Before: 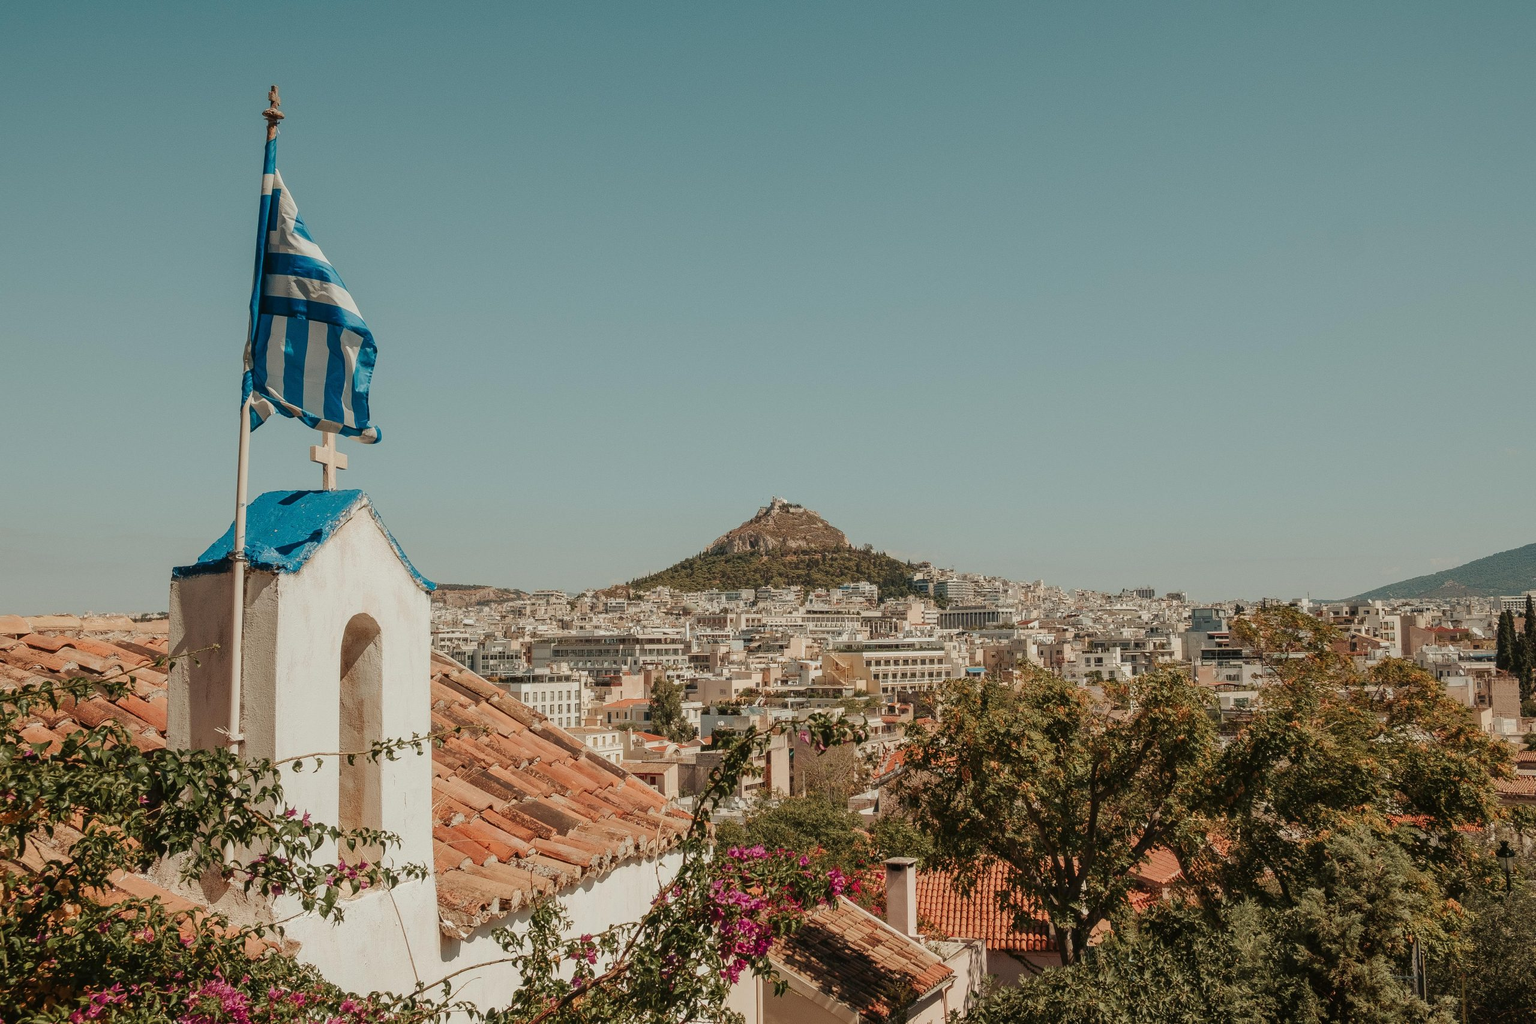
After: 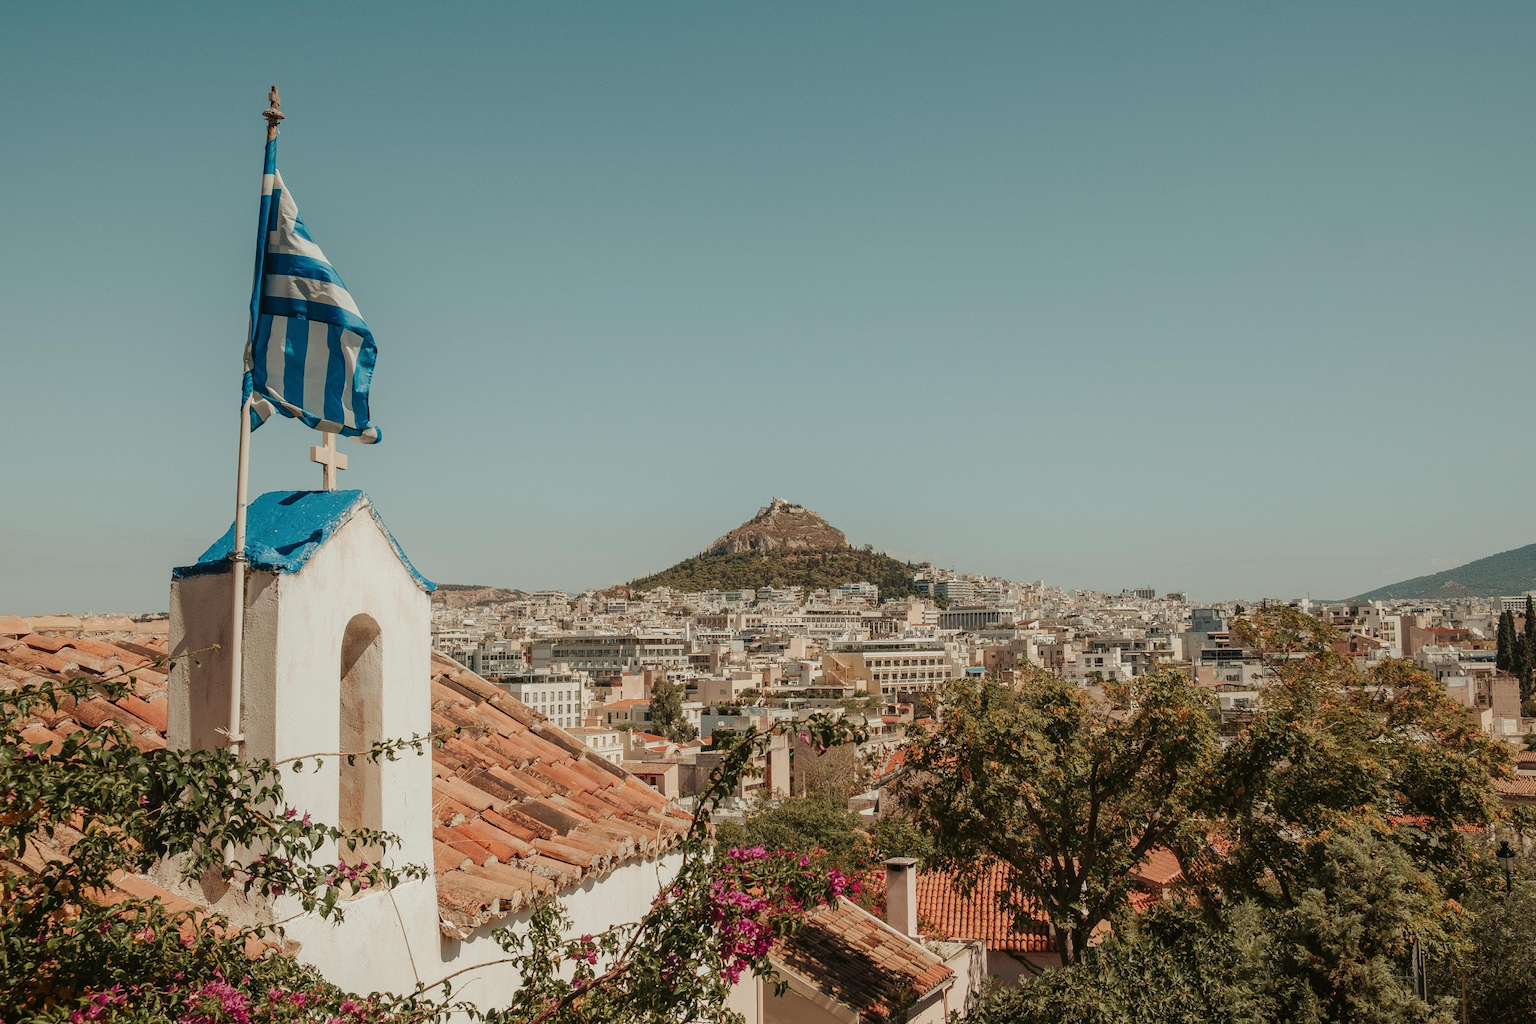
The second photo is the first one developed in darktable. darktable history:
shadows and highlights: shadows -22.63, highlights 45.44, soften with gaussian
